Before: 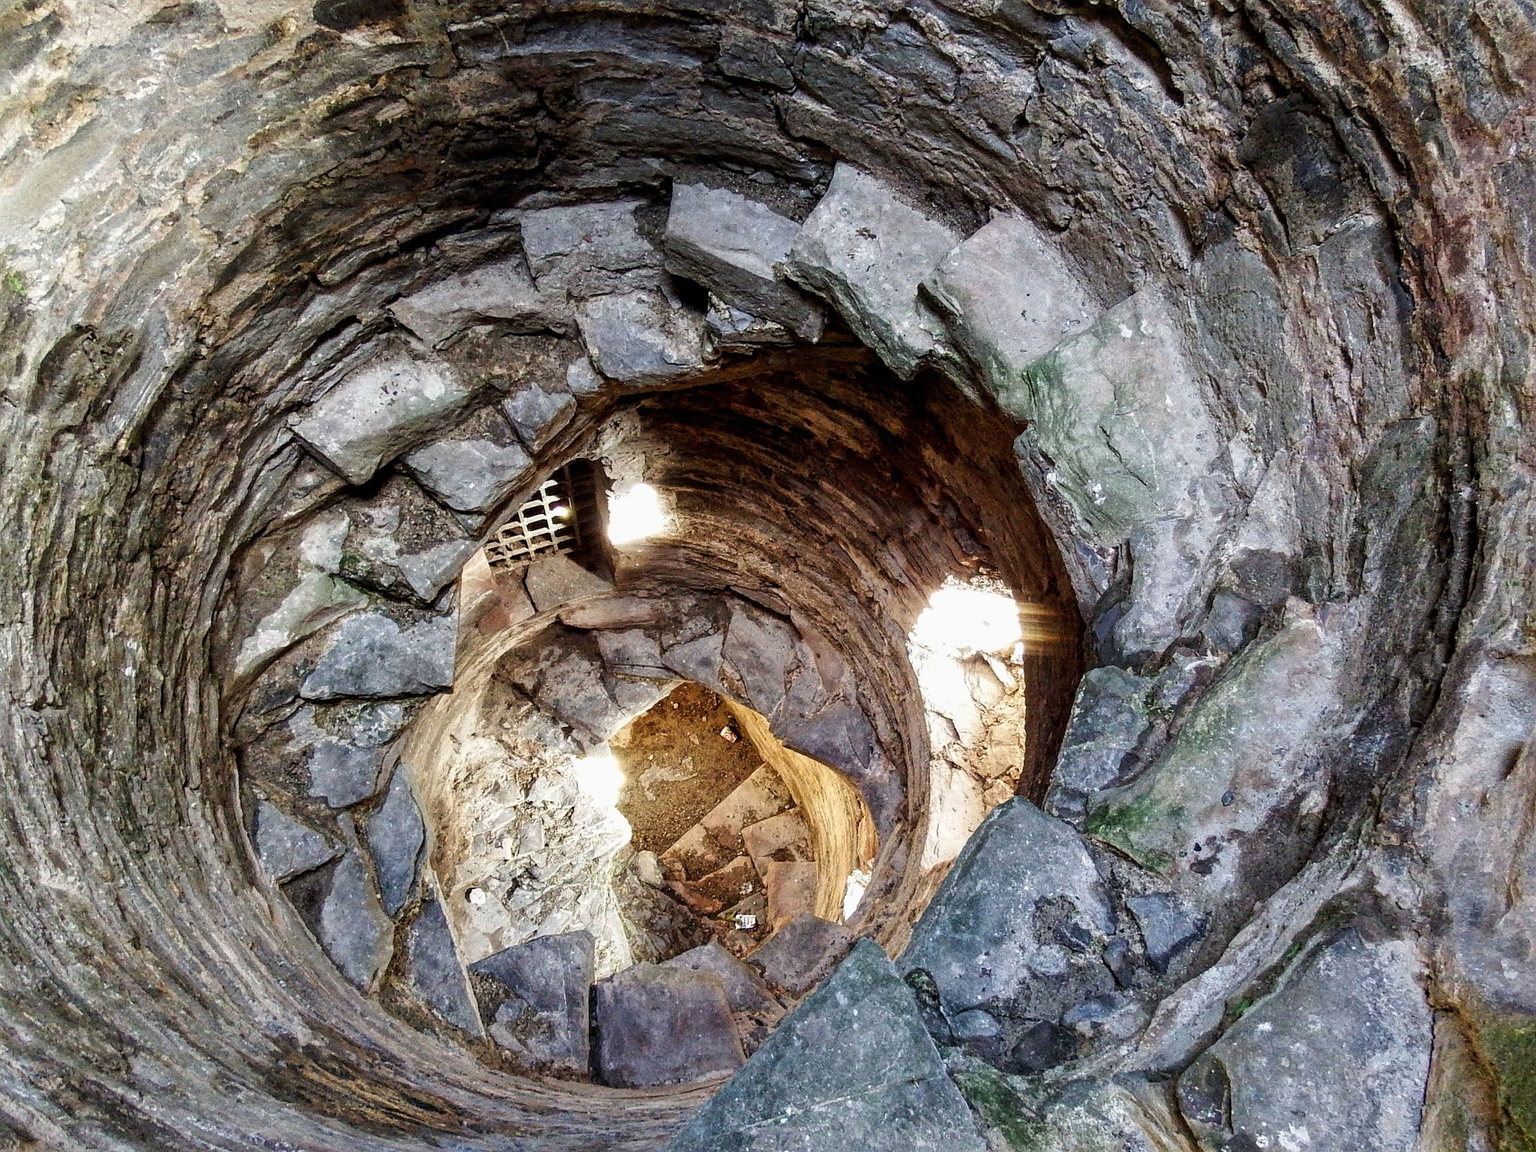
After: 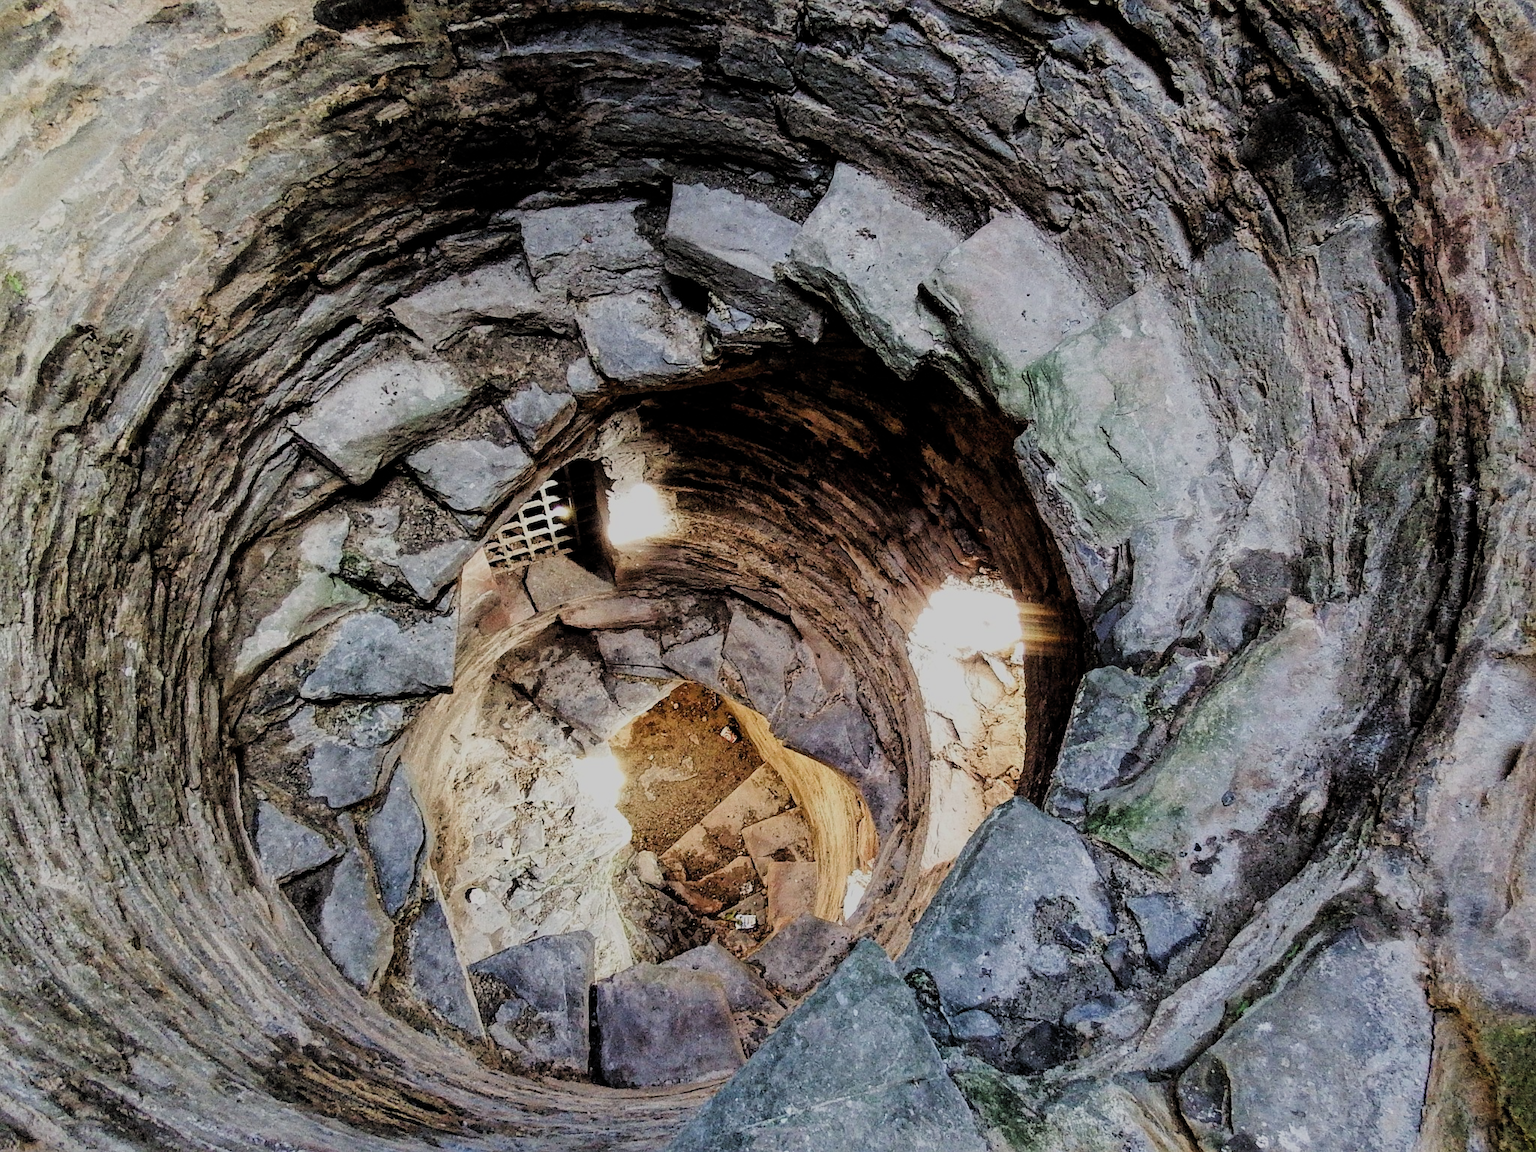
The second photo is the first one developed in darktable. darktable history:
filmic rgb: black relative exposure -6.06 EV, white relative exposure 6.97 EV, hardness 2.24, add noise in highlights 0, color science v3 (2019), use custom middle-gray values true, contrast in highlights soft
